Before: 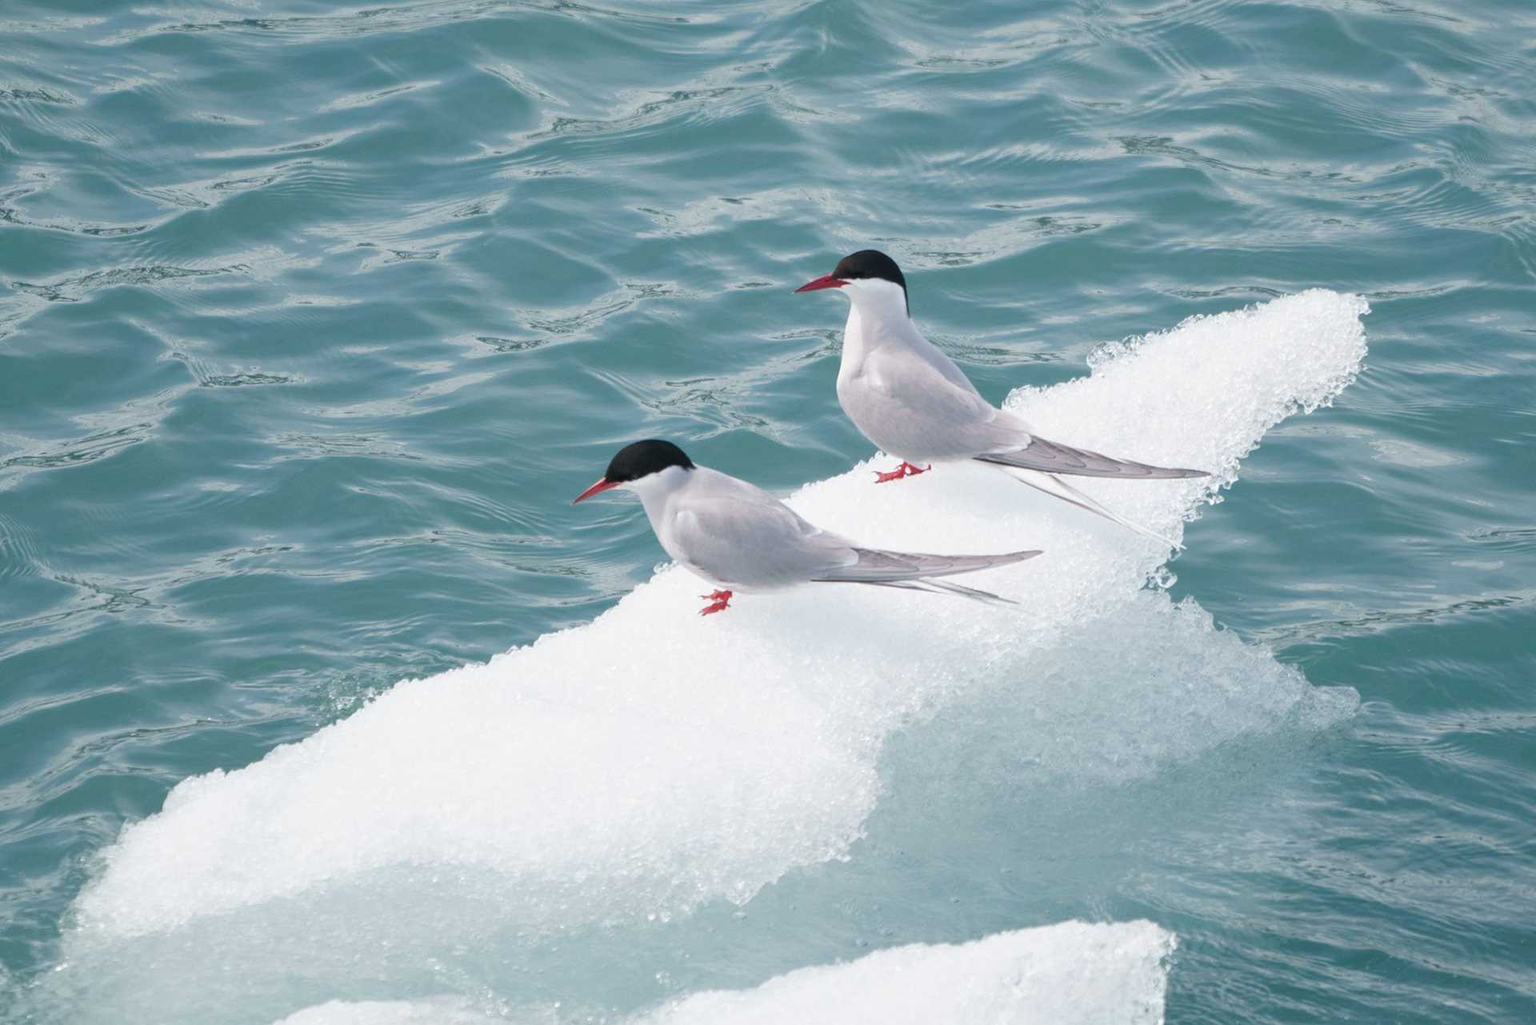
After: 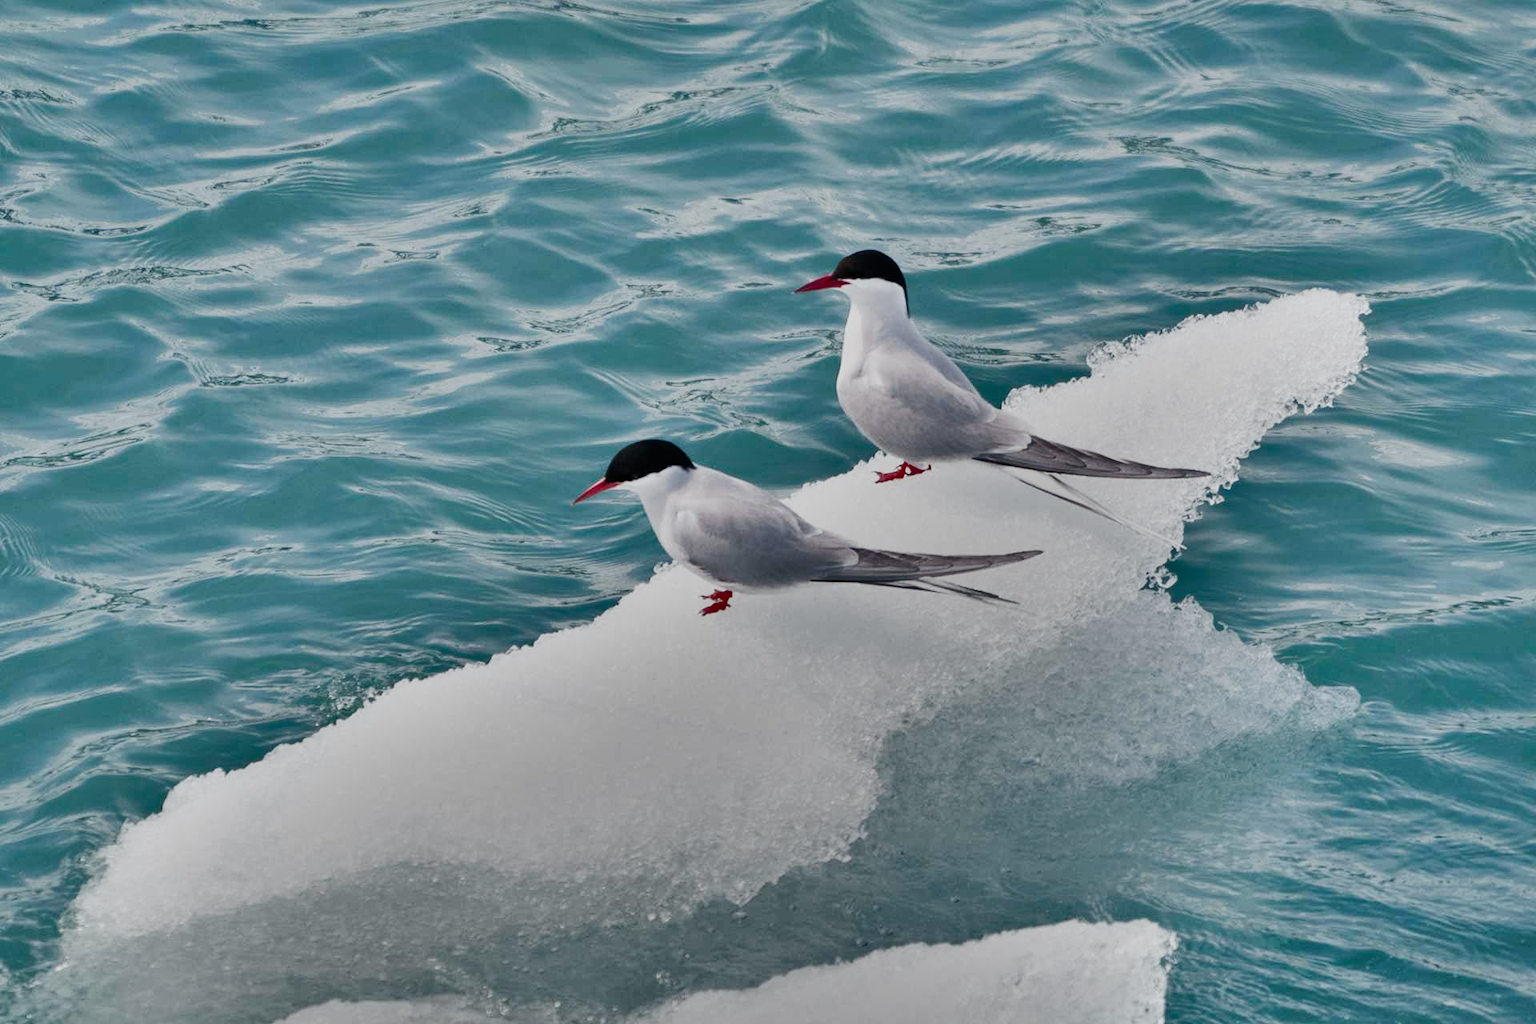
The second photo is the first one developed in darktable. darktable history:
sigmoid: contrast 1.81, skew -0.21, preserve hue 0%, red attenuation 0.1, red rotation 0.035, green attenuation 0.1, green rotation -0.017, blue attenuation 0.15, blue rotation -0.052, base primaries Rec2020
shadows and highlights: shadows 19.13, highlights -83.41, soften with gaussian
